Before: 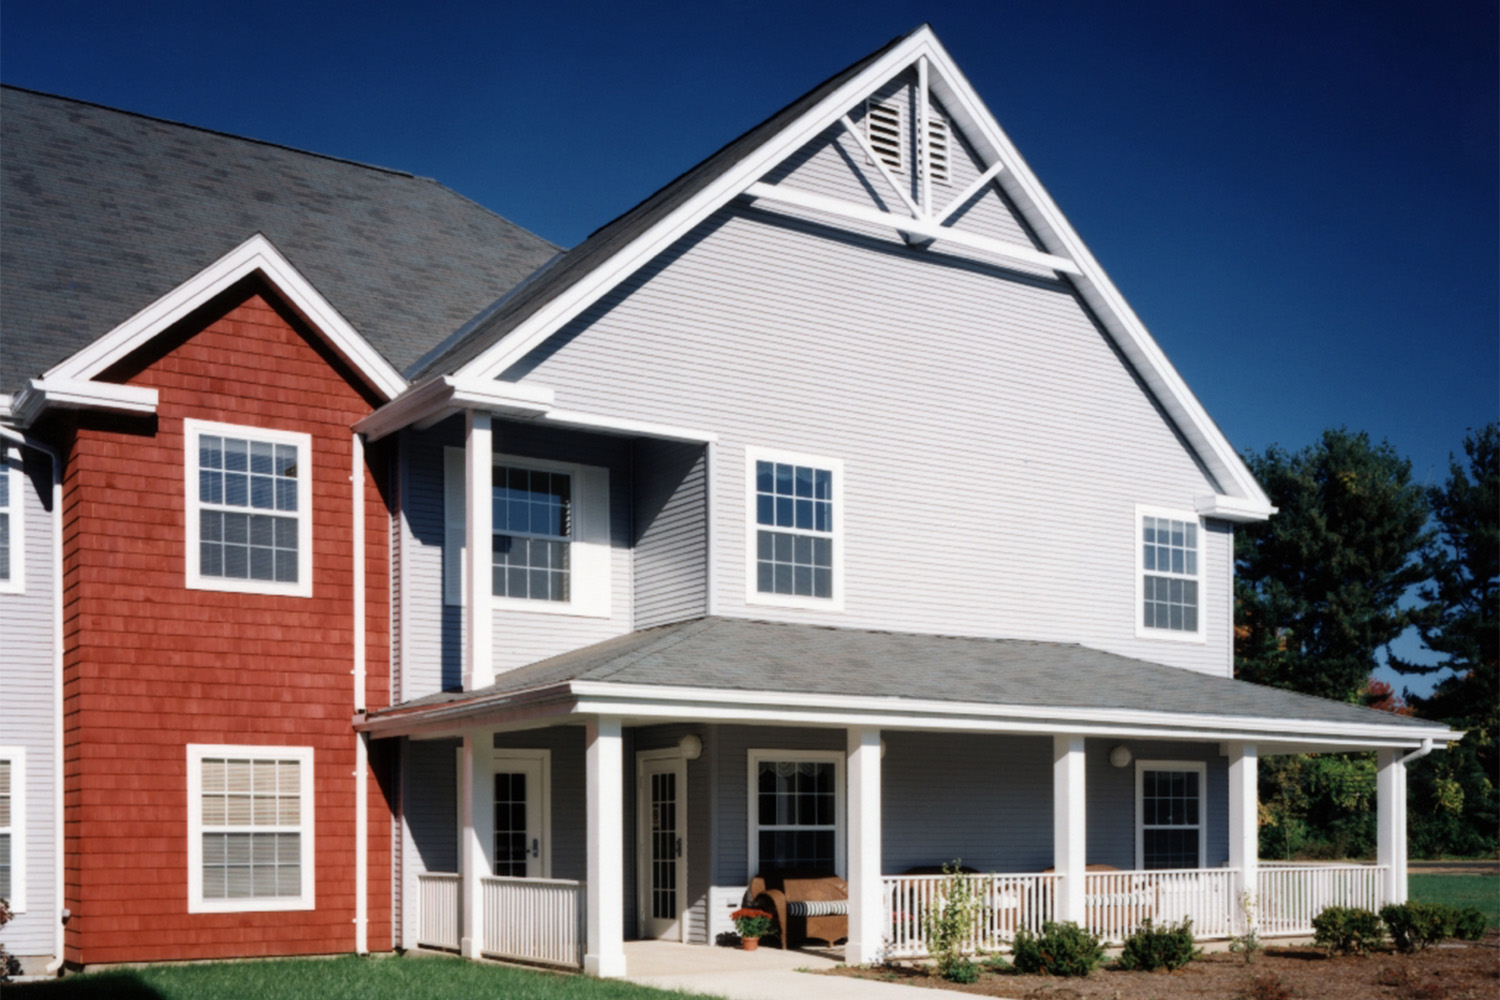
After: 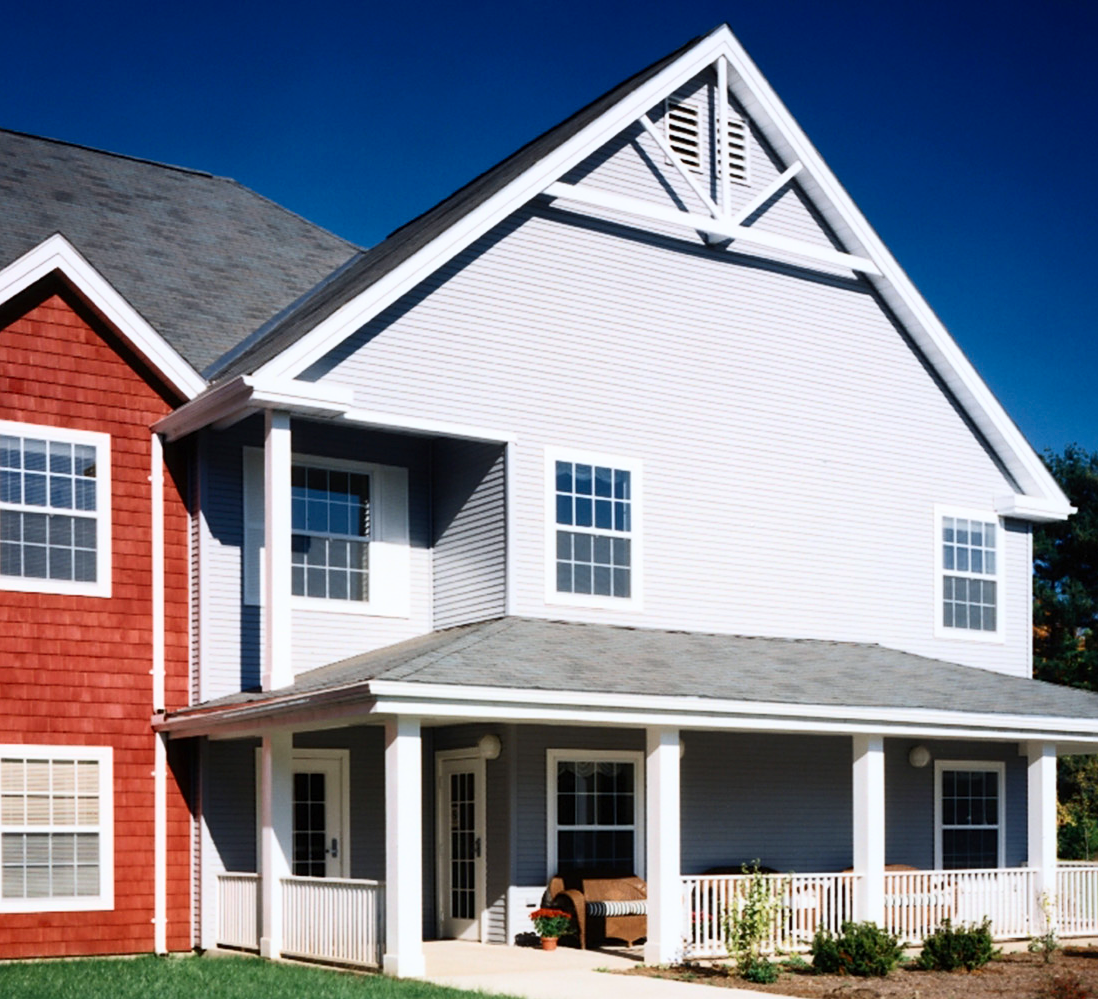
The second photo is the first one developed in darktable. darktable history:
contrast brightness saturation: contrast 0.23, brightness 0.1, saturation 0.29
white balance: red 0.988, blue 1.017
crop: left 13.443%, right 13.31%
sharpen: radius 1.864, amount 0.398, threshold 1.271
